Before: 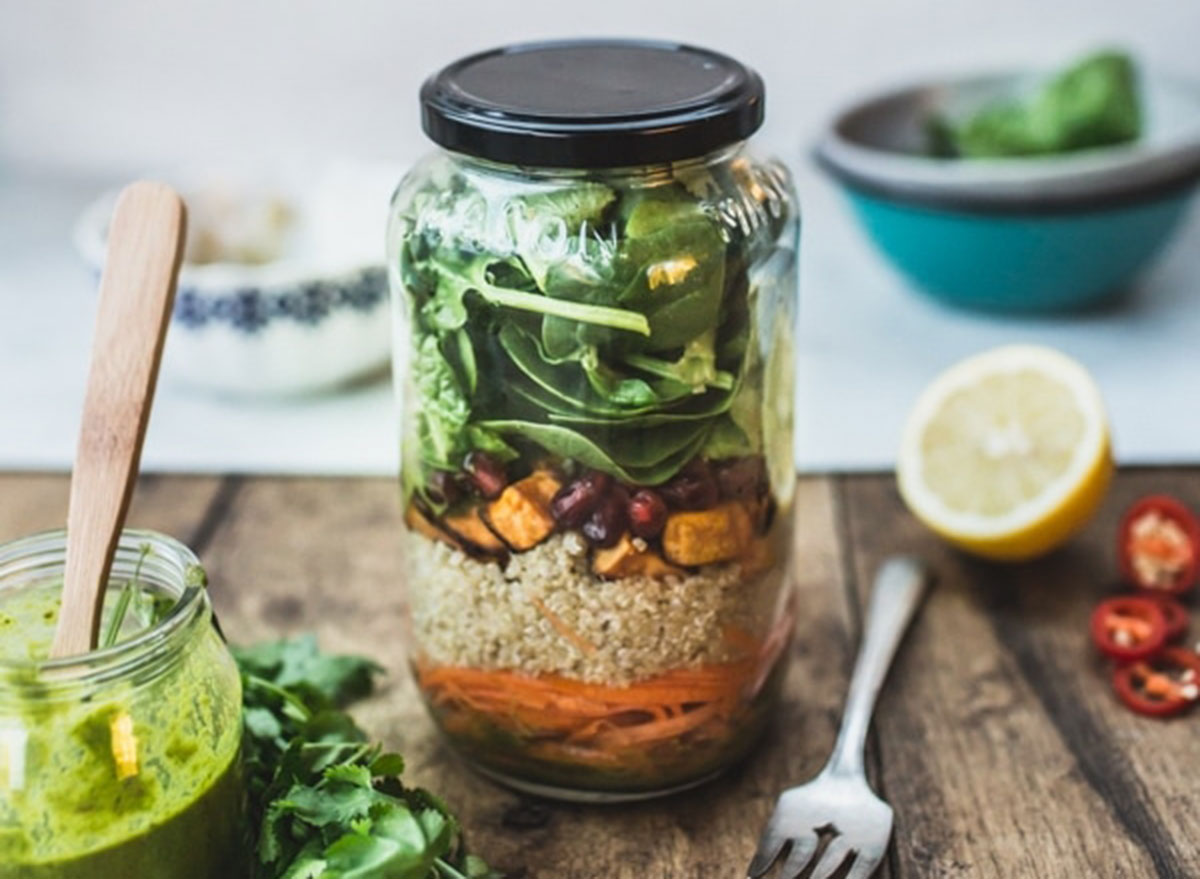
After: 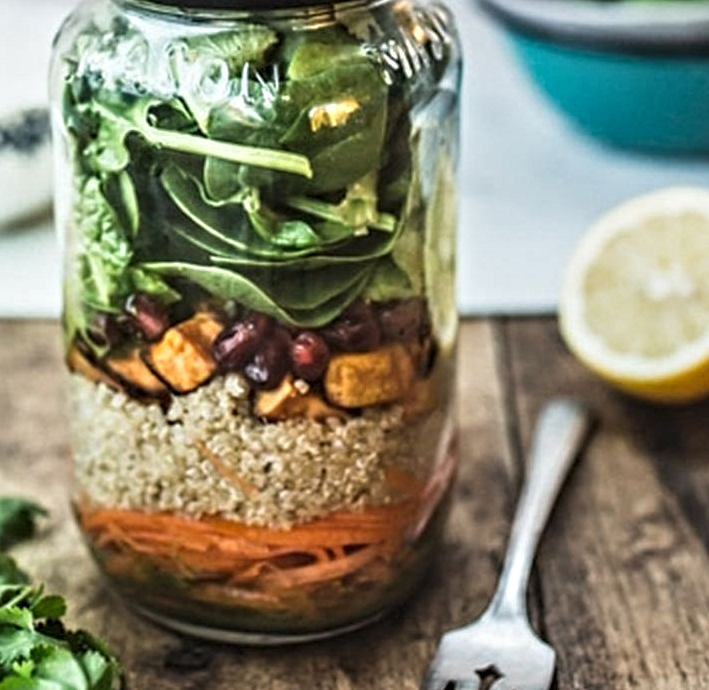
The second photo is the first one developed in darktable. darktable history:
crop and rotate: left 28.192%, top 18.042%, right 12.673%, bottom 3.428%
contrast equalizer: y [[0.5, 0.542, 0.583, 0.625, 0.667, 0.708], [0.5 ×6], [0.5 ×6], [0 ×6], [0 ×6]]
